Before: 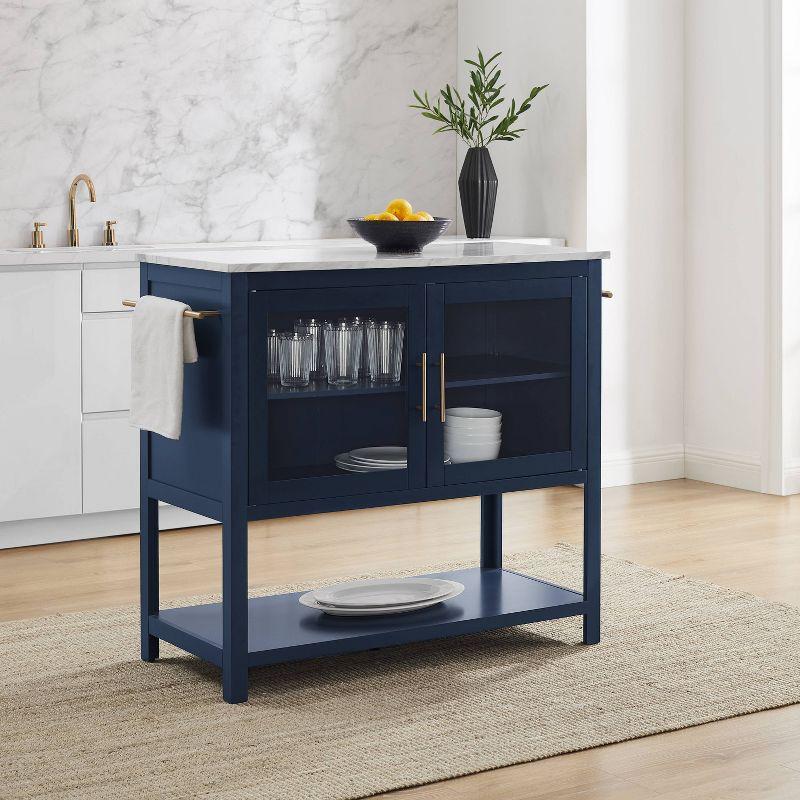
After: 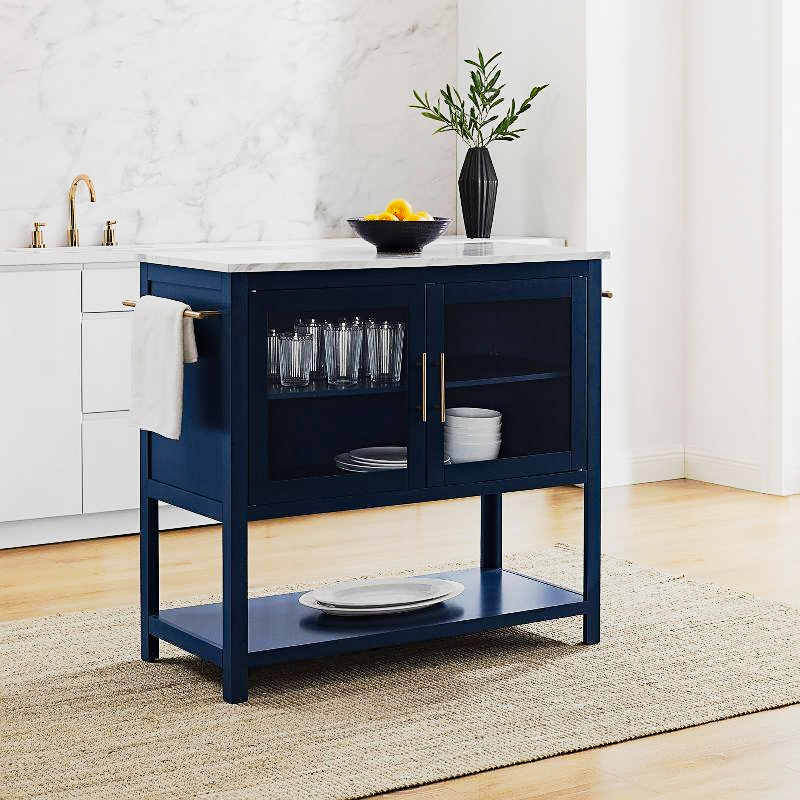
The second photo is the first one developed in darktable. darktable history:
shadows and highlights: shadows -68.57, highlights 34.44, soften with gaussian
haze removal: compatibility mode true, adaptive false
sharpen: radius 1.597, amount 0.363, threshold 1.322
tone curve: curves: ch0 [(0, 0.008) (0.081, 0.044) (0.177, 0.123) (0.283, 0.253) (0.427, 0.441) (0.495, 0.524) (0.661, 0.756) (0.796, 0.859) (1, 0.951)]; ch1 [(0, 0) (0.161, 0.092) (0.35, 0.33) (0.392, 0.392) (0.427, 0.426) (0.479, 0.472) (0.505, 0.5) (0.521, 0.519) (0.567, 0.556) (0.583, 0.588) (0.625, 0.627) (0.678, 0.733) (1, 1)]; ch2 [(0, 0) (0.346, 0.362) (0.404, 0.427) (0.502, 0.499) (0.523, 0.522) (0.544, 0.561) (0.58, 0.59) (0.629, 0.642) (0.717, 0.678) (1, 1)], preserve colors none
tone equalizer: edges refinement/feathering 500, mask exposure compensation -1.57 EV, preserve details no
